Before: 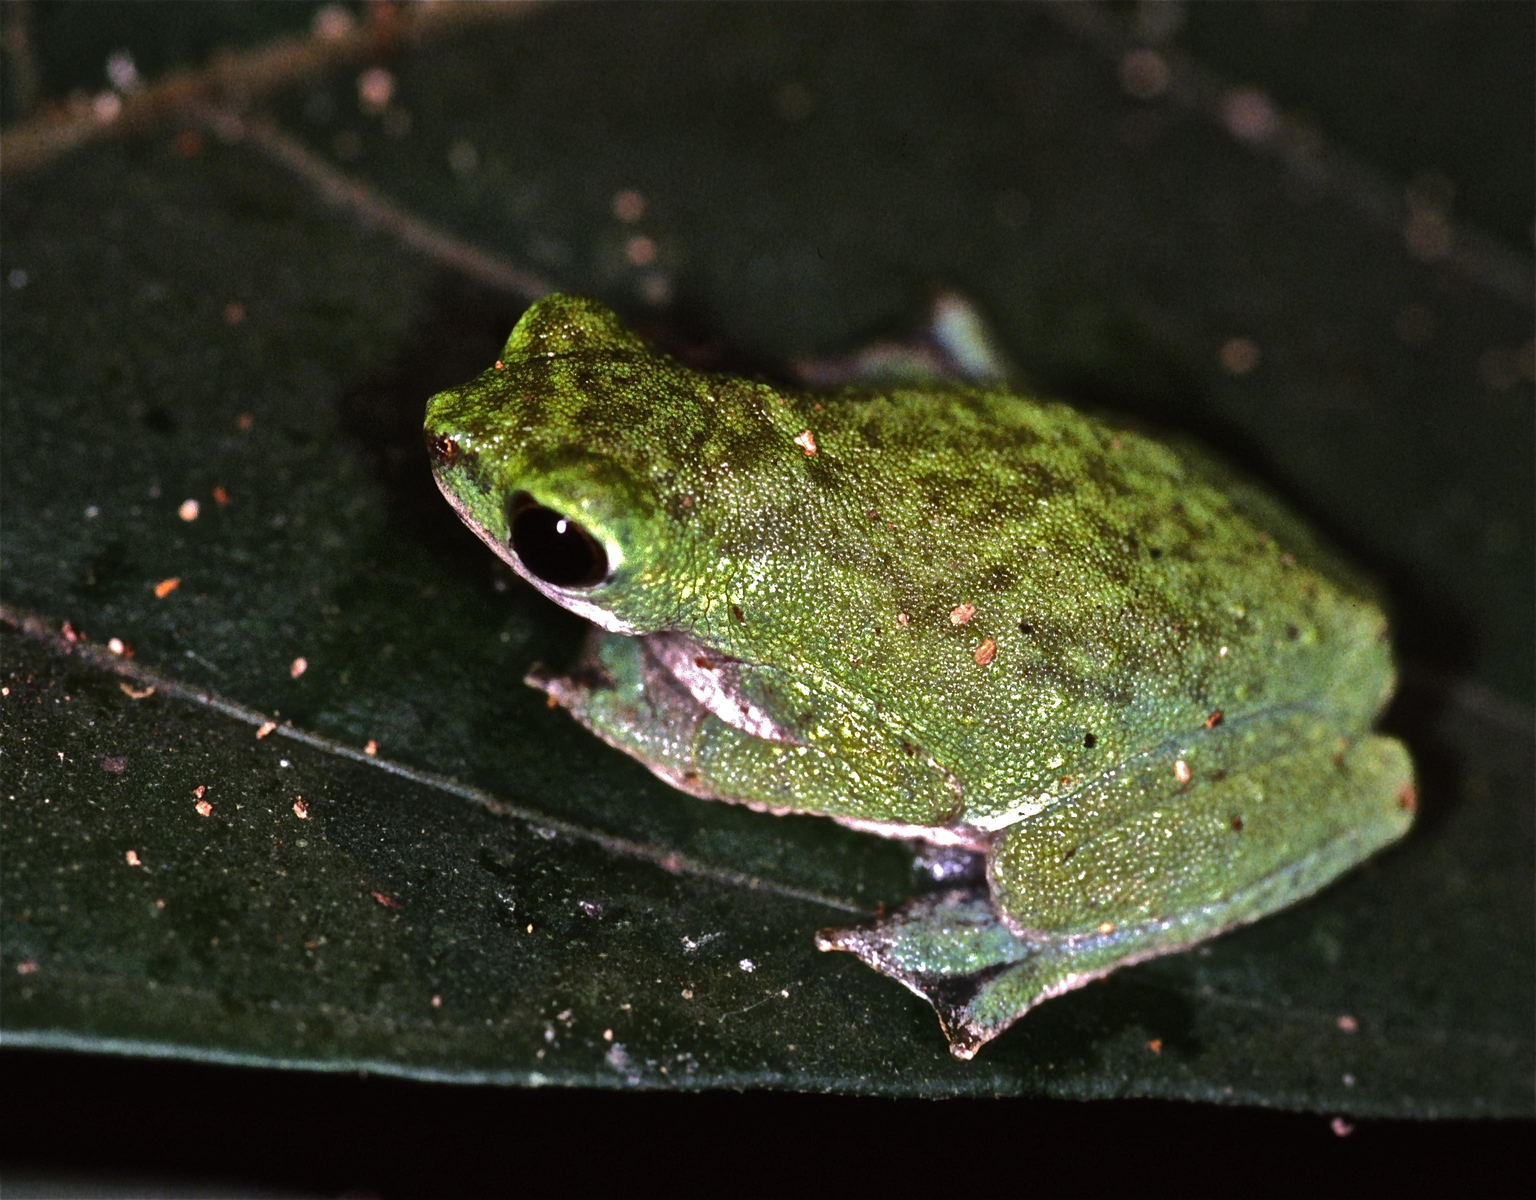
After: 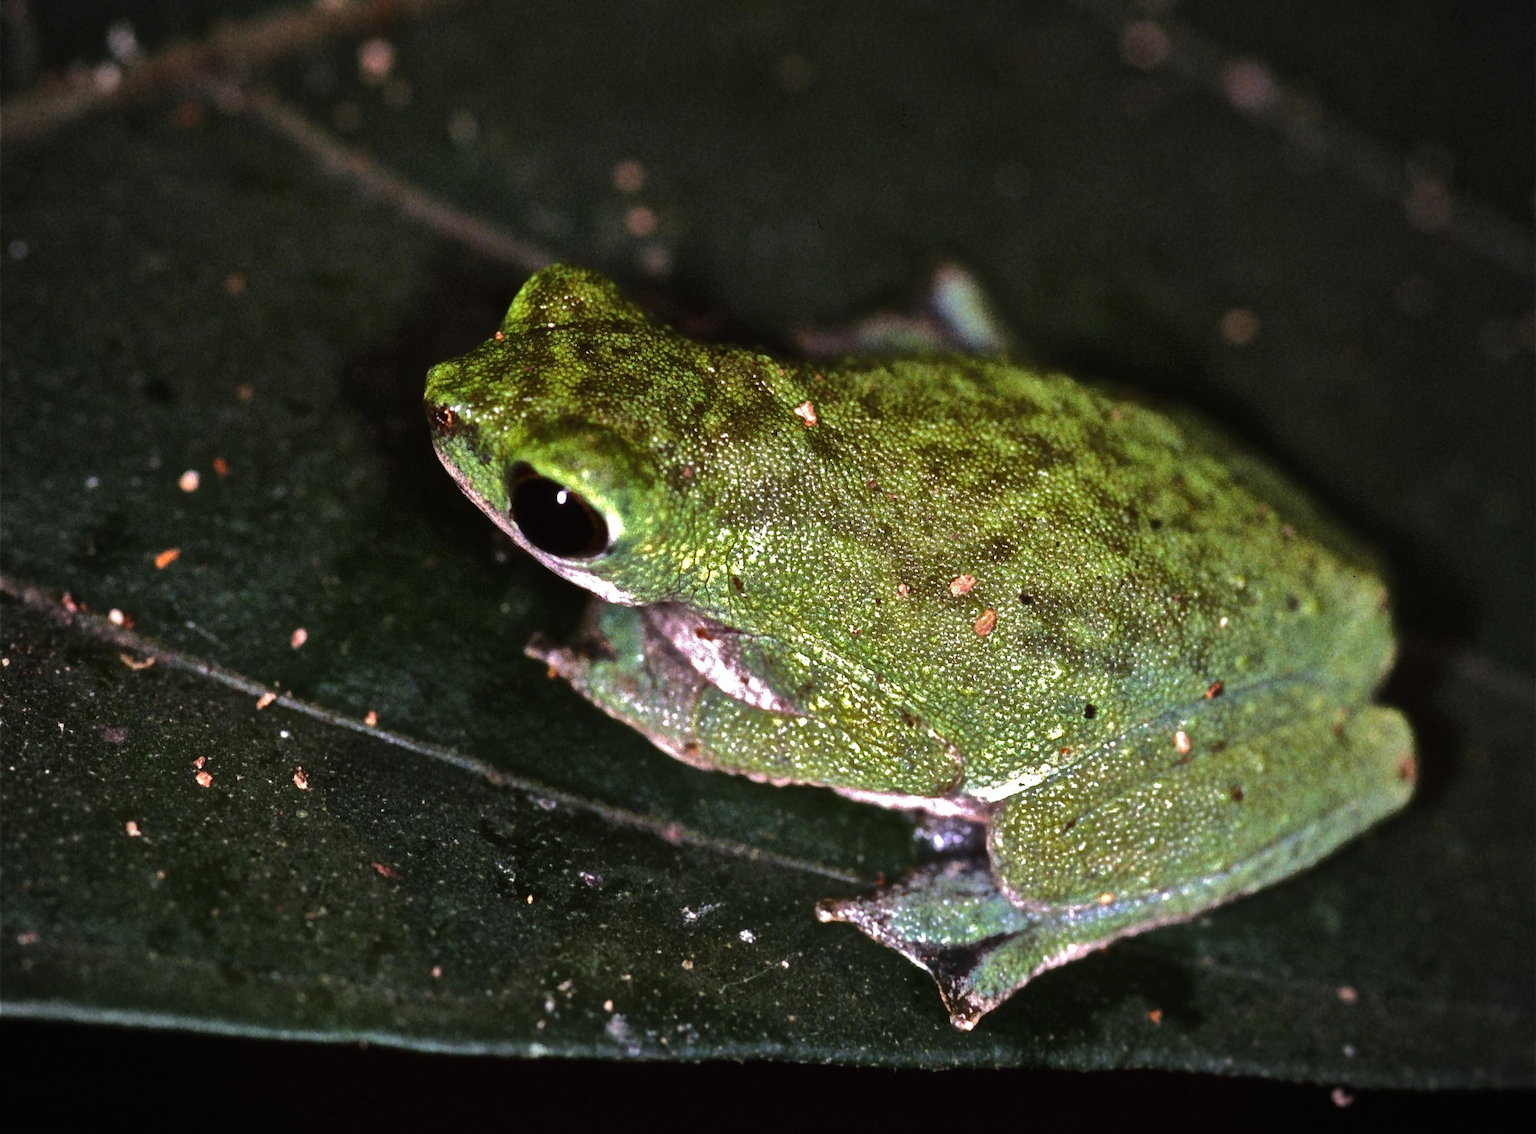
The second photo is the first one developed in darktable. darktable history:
crop and rotate: top 2.479%, bottom 3.018%
vignetting: on, module defaults
